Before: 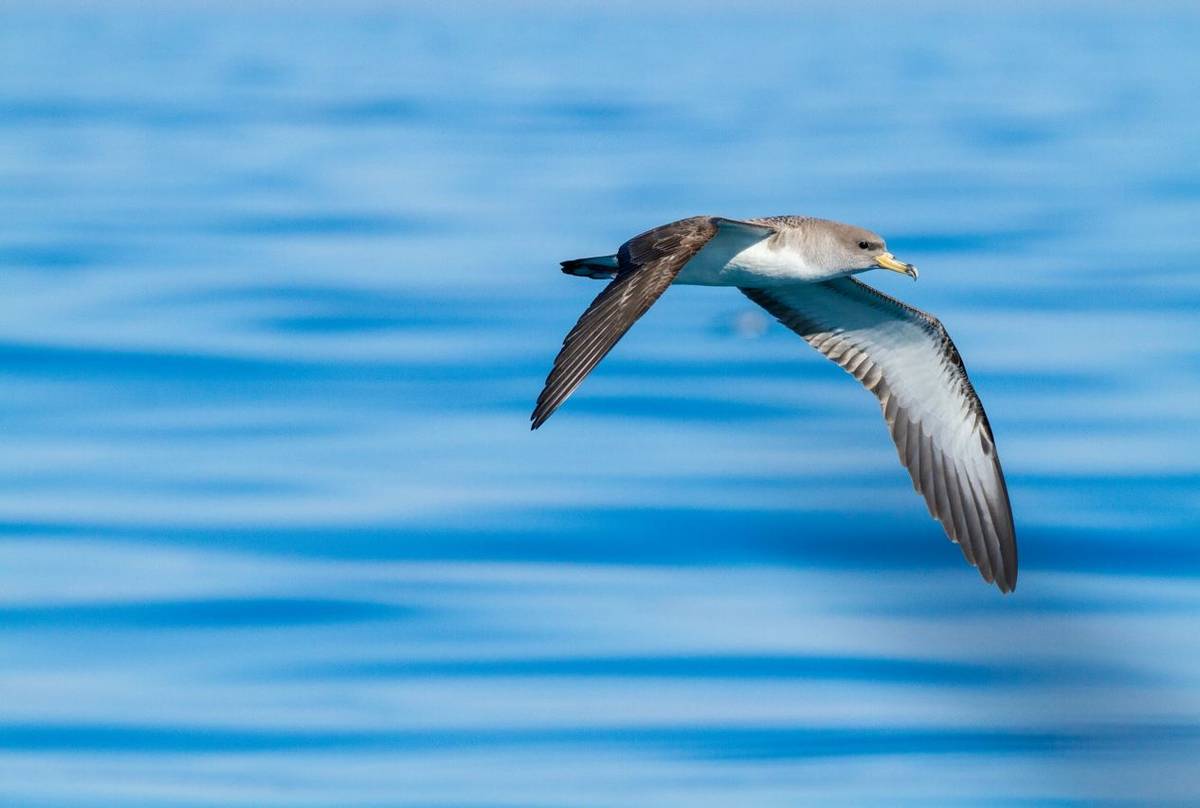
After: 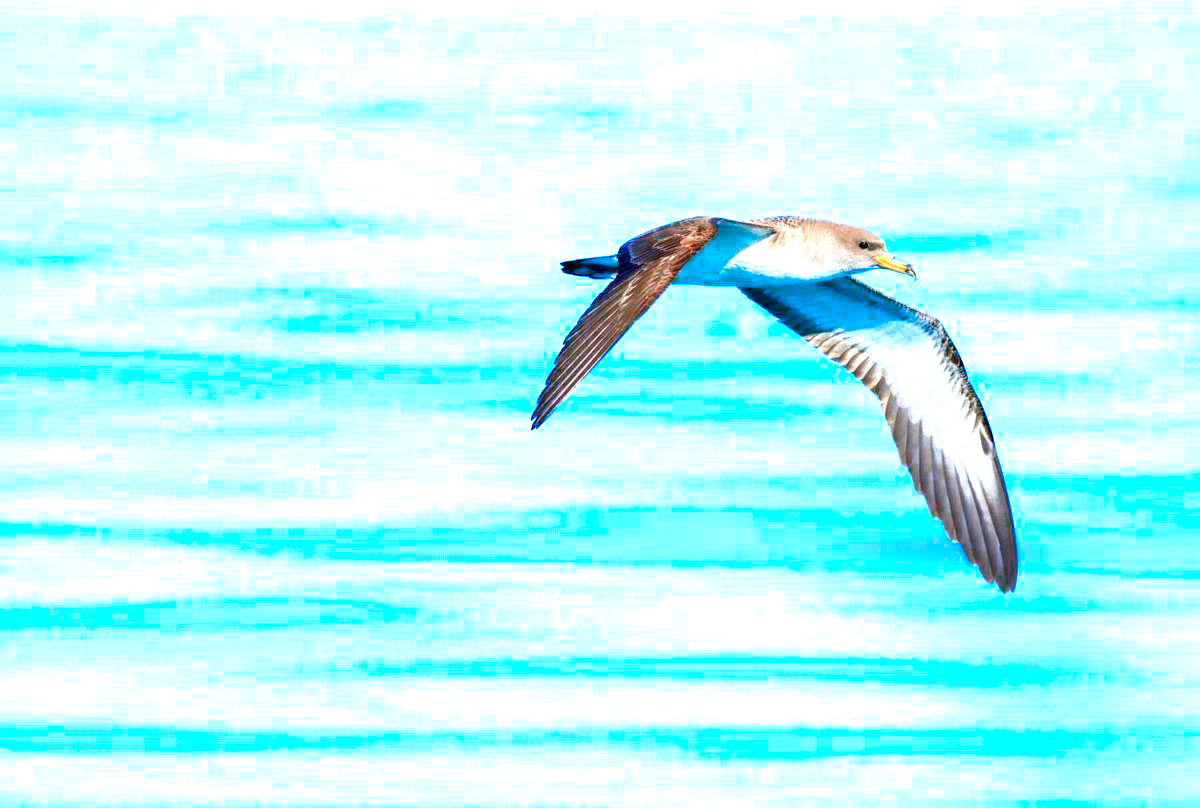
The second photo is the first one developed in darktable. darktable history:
color balance rgb: linear chroma grading › global chroma 19.634%, perceptual saturation grading › global saturation 20%, perceptual saturation grading › highlights -25.9%, perceptual saturation grading › shadows 50.129%
exposure: black level correction 0, exposure 0.949 EV, compensate exposure bias true, compensate highlight preservation false
color zones: curves: ch0 [(0.473, 0.374) (0.742, 0.784)]; ch1 [(0.354, 0.737) (0.742, 0.705)]; ch2 [(0.318, 0.421) (0.758, 0.532)]
